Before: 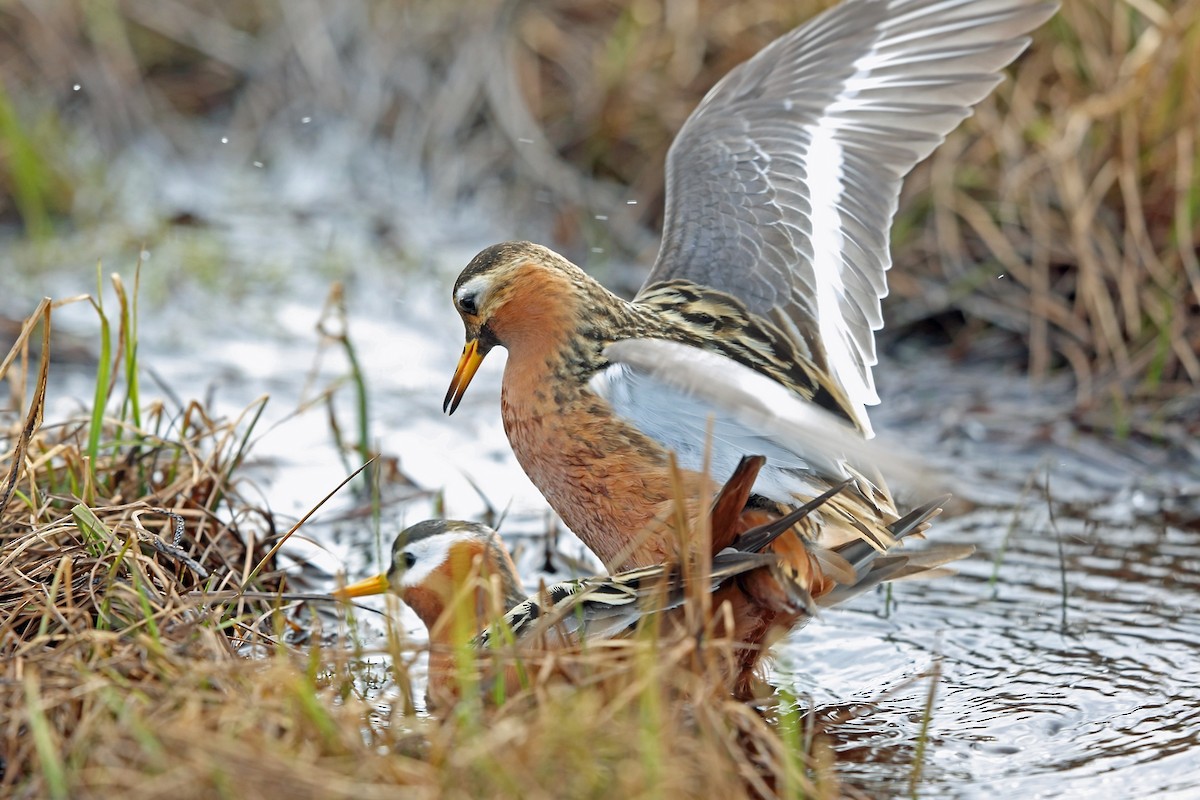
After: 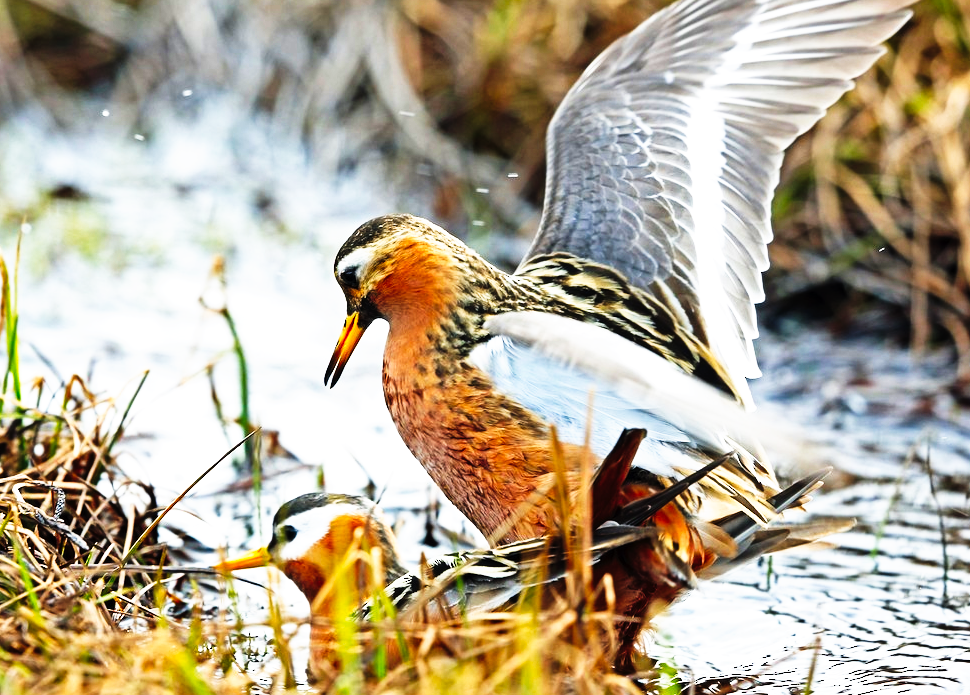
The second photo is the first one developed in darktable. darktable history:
tone curve: curves: ch0 [(0, 0) (0.003, 0.001) (0.011, 0.005) (0.025, 0.01) (0.044, 0.016) (0.069, 0.019) (0.1, 0.024) (0.136, 0.03) (0.177, 0.045) (0.224, 0.071) (0.277, 0.122) (0.335, 0.202) (0.399, 0.326) (0.468, 0.471) (0.543, 0.638) (0.623, 0.798) (0.709, 0.913) (0.801, 0.97) (0.898, 0.983) (1, 1)], preserve colors none
crop: left 9.929%, top 3.475%, right 9.188%, bottom 9.529%
shadows and highlights: shadows 12, white point adjustment 1.2, highlights -0.36, soften with gaussian
